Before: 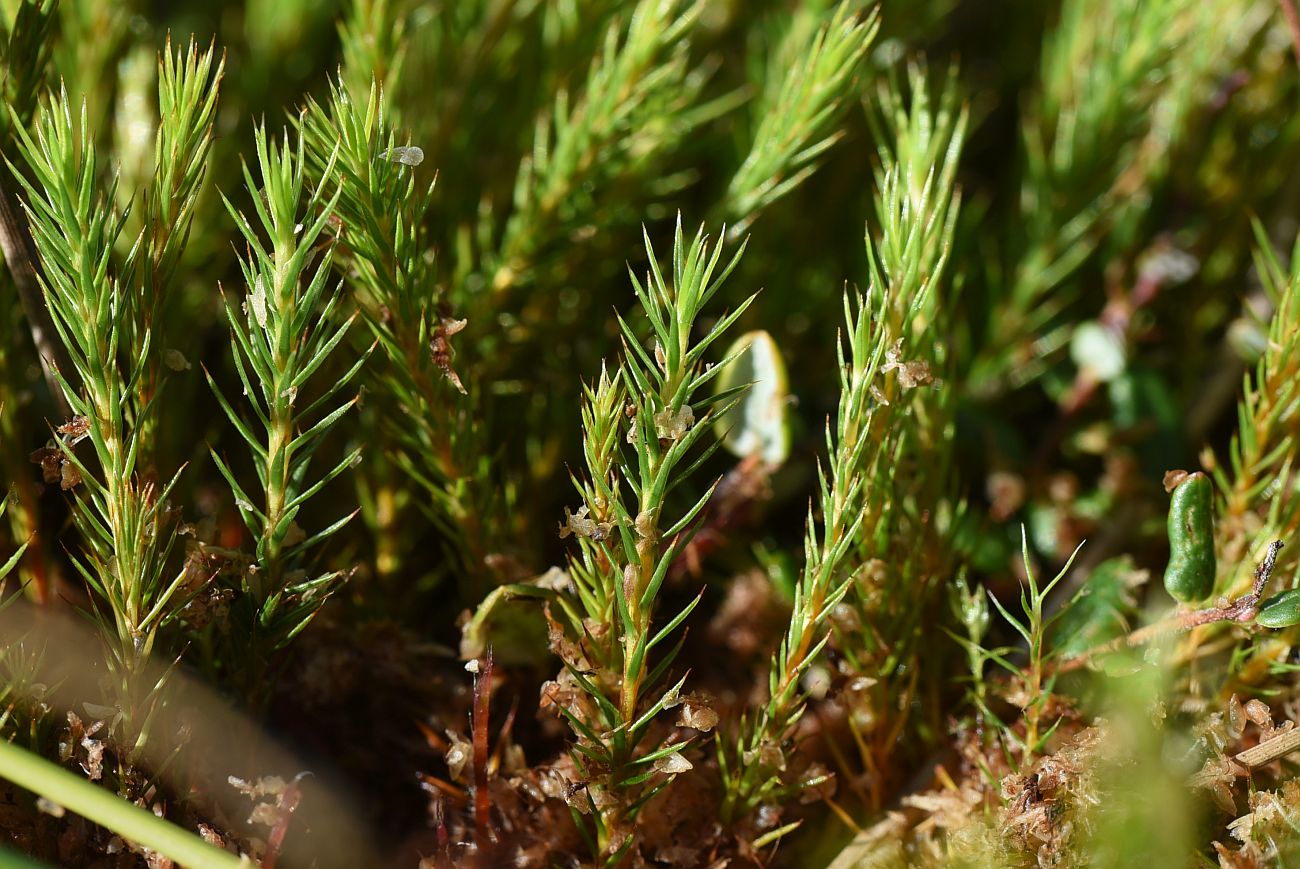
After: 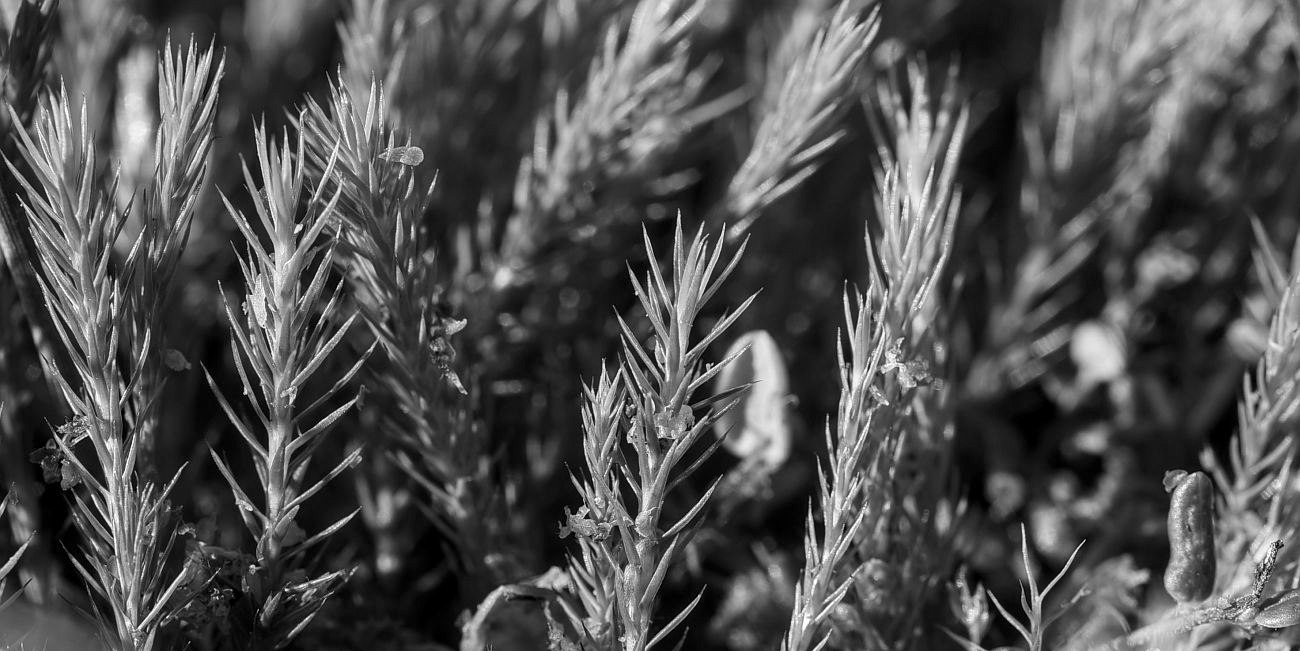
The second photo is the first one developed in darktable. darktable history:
crop: bottom 24.988%
local contrast: detail 130%
monochrome: a 26.22, b 42.67, size 0.8
white balance: emerald 1
